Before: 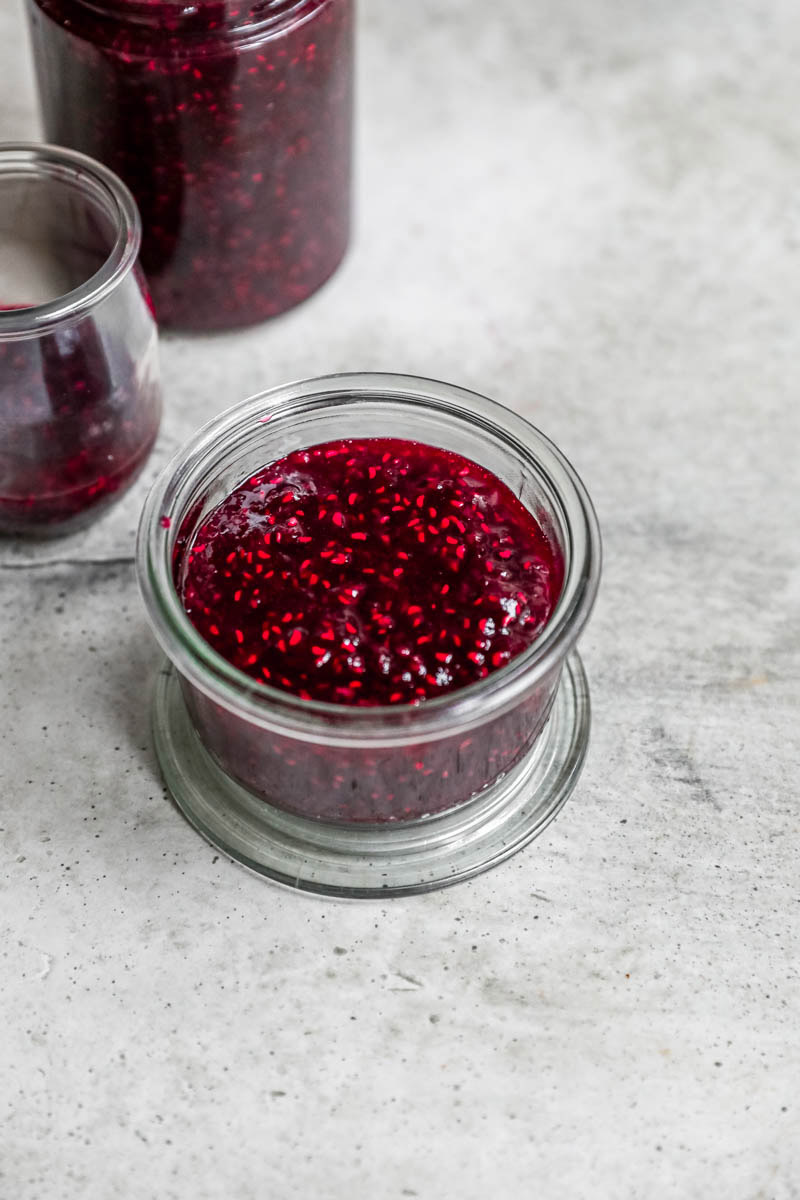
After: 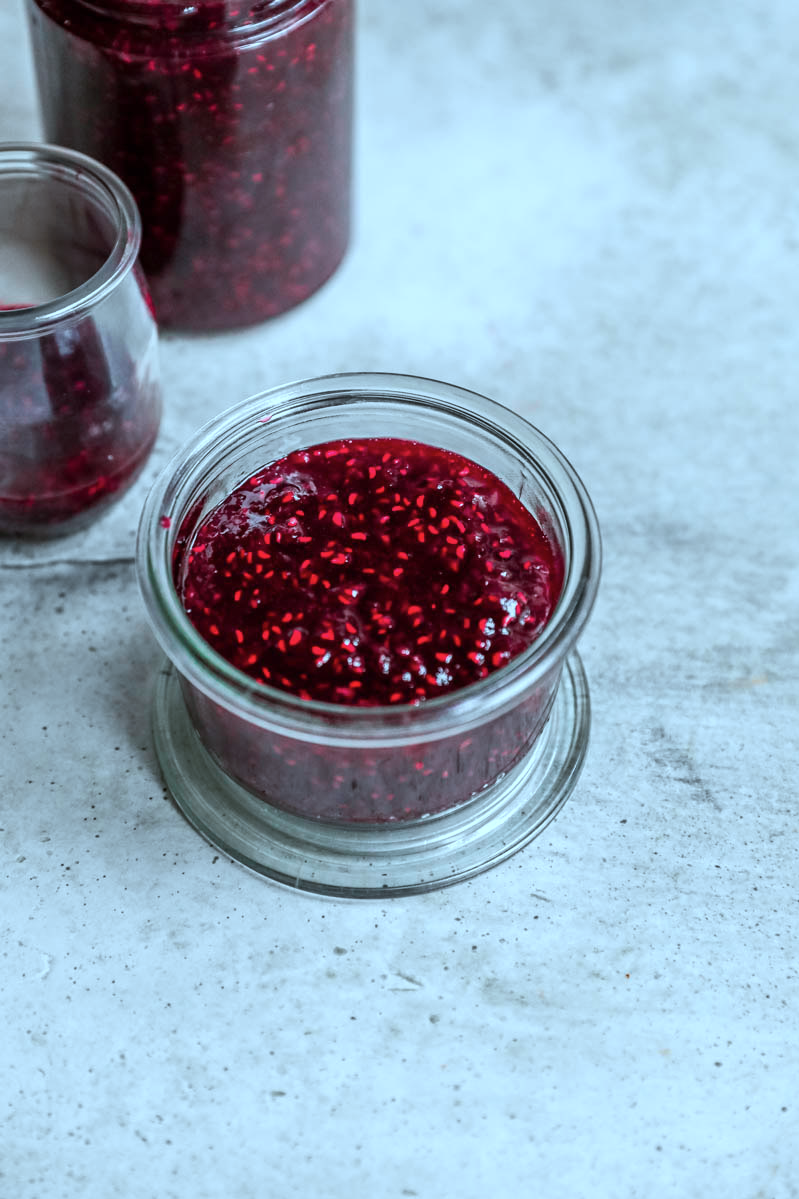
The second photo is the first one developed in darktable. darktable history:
color correction: highlights a* -10.69, highlights b* -19.19
